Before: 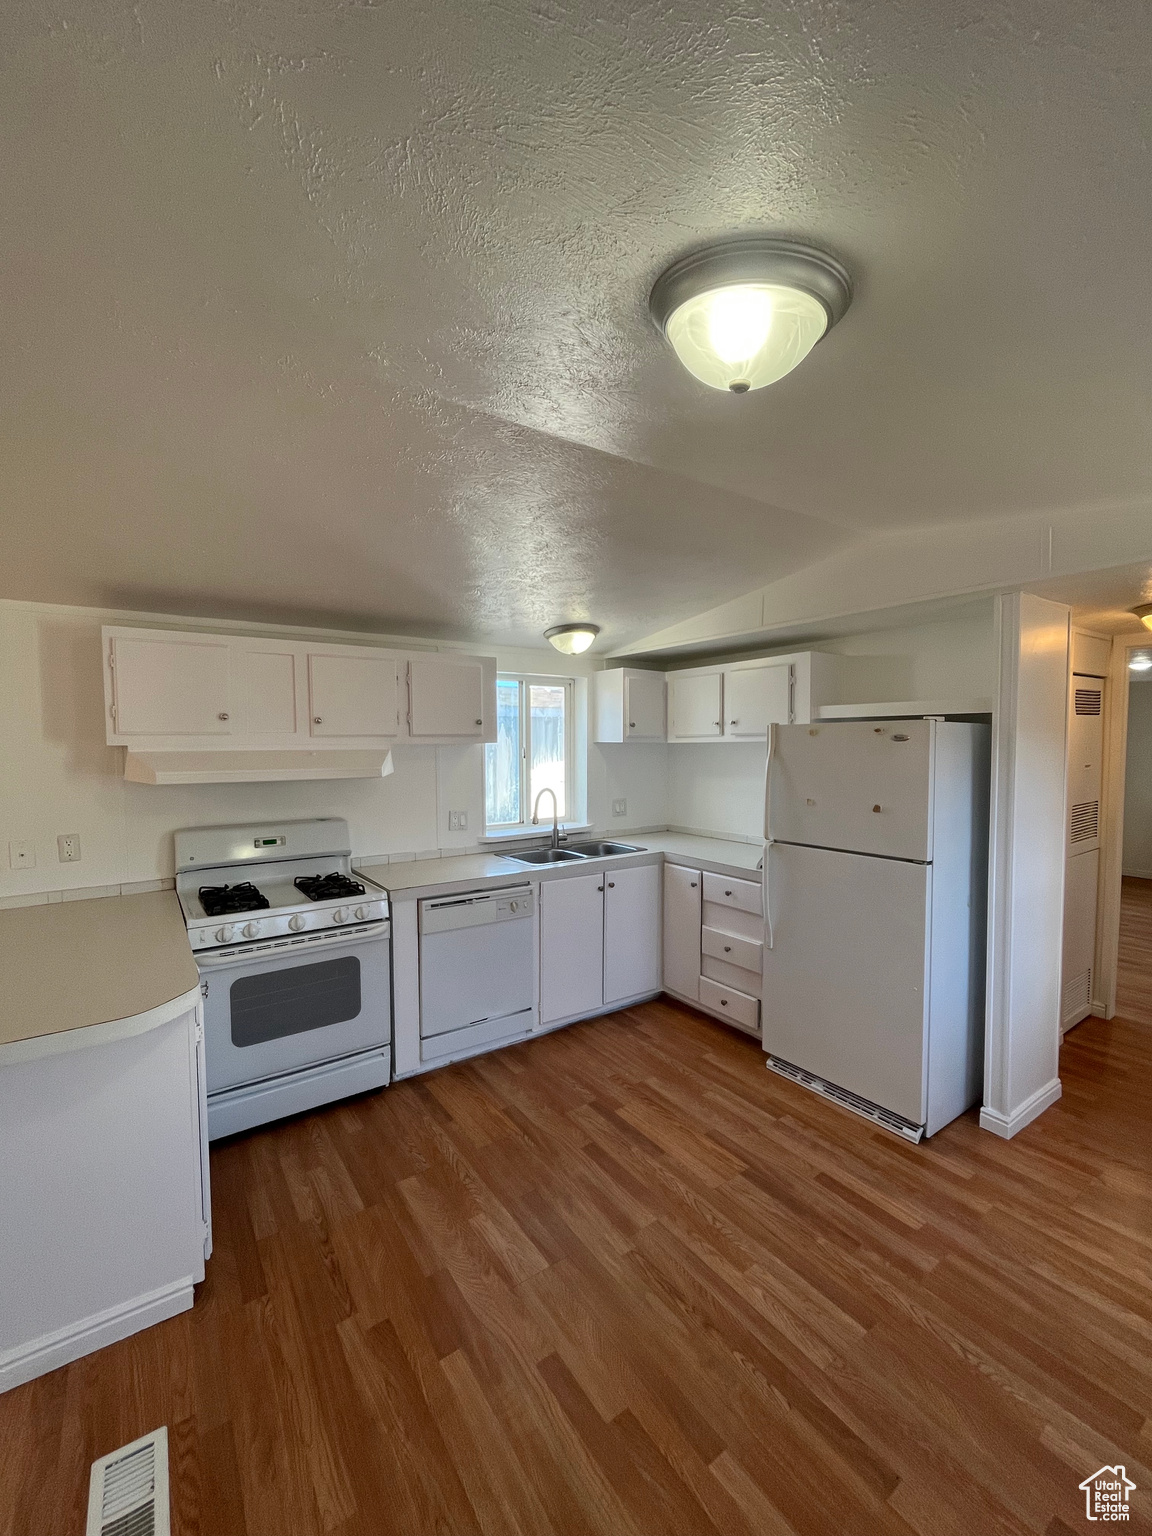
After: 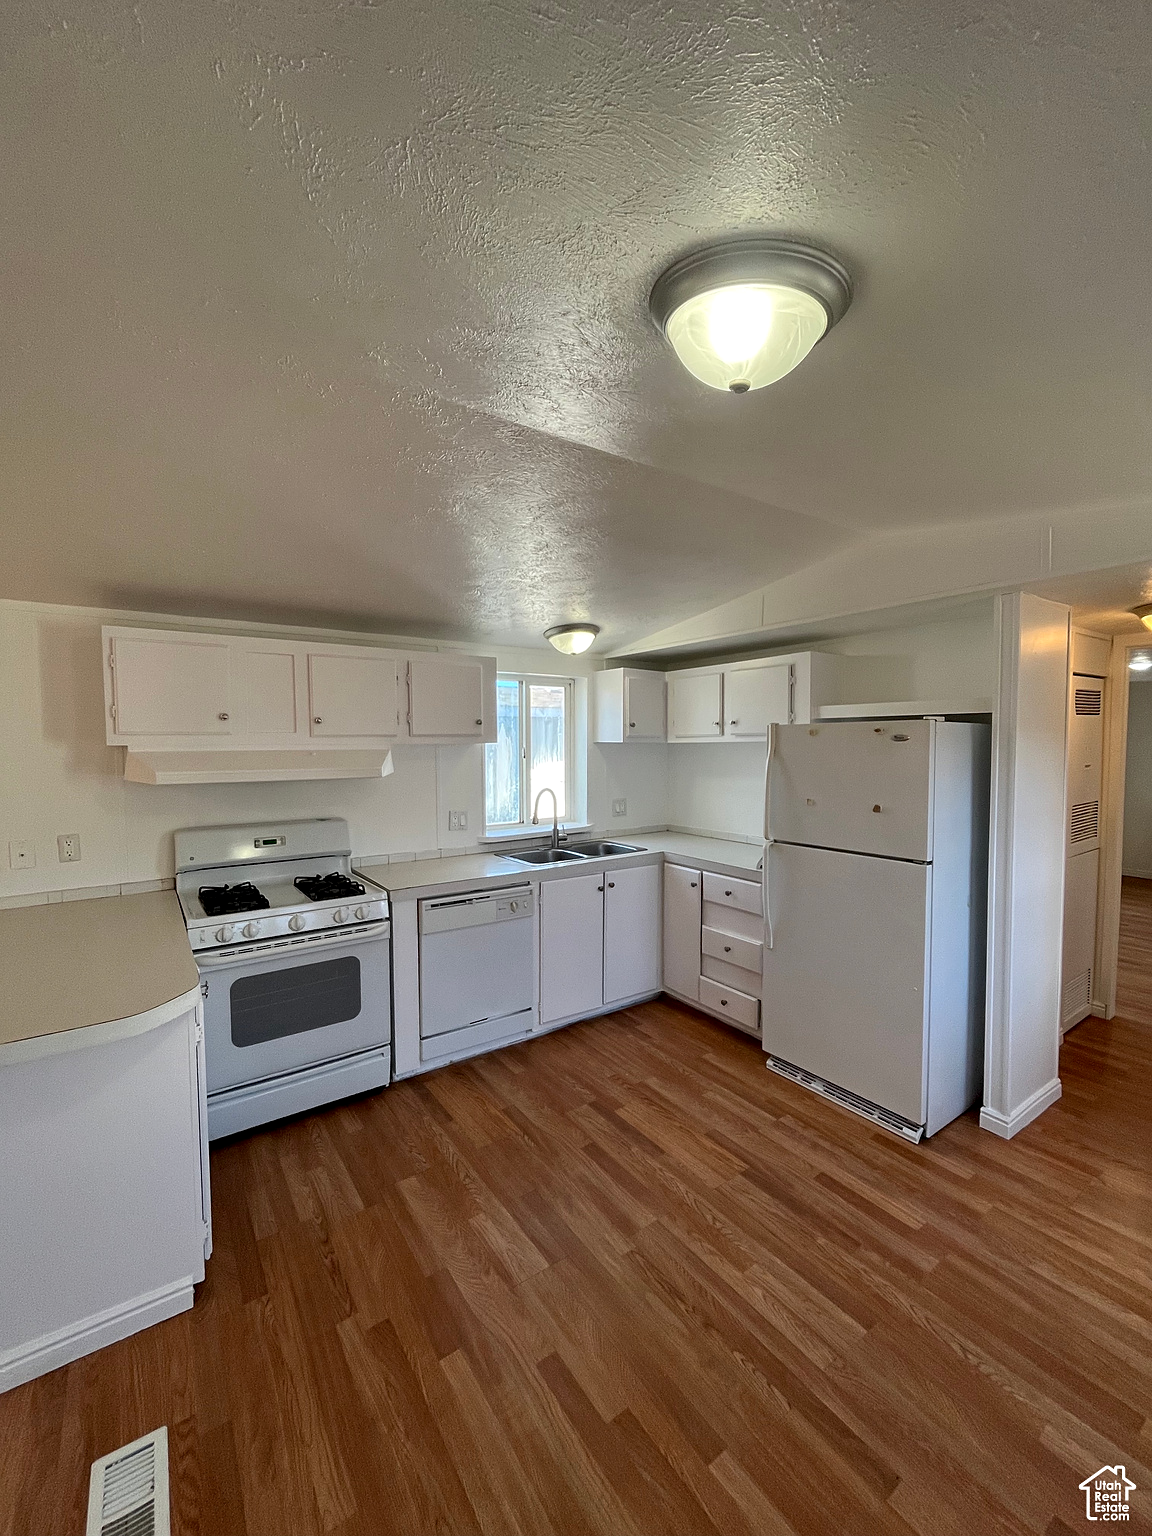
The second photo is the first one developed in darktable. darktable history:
contrast equalizer: octaves 7, y [[0.6 ×6], [0.55 ×6], [0 ×6], [0 ×6], [0 ×6]], mix 0.2
sharpen: radius 1.559, amount 0.373, threshold 1.271
